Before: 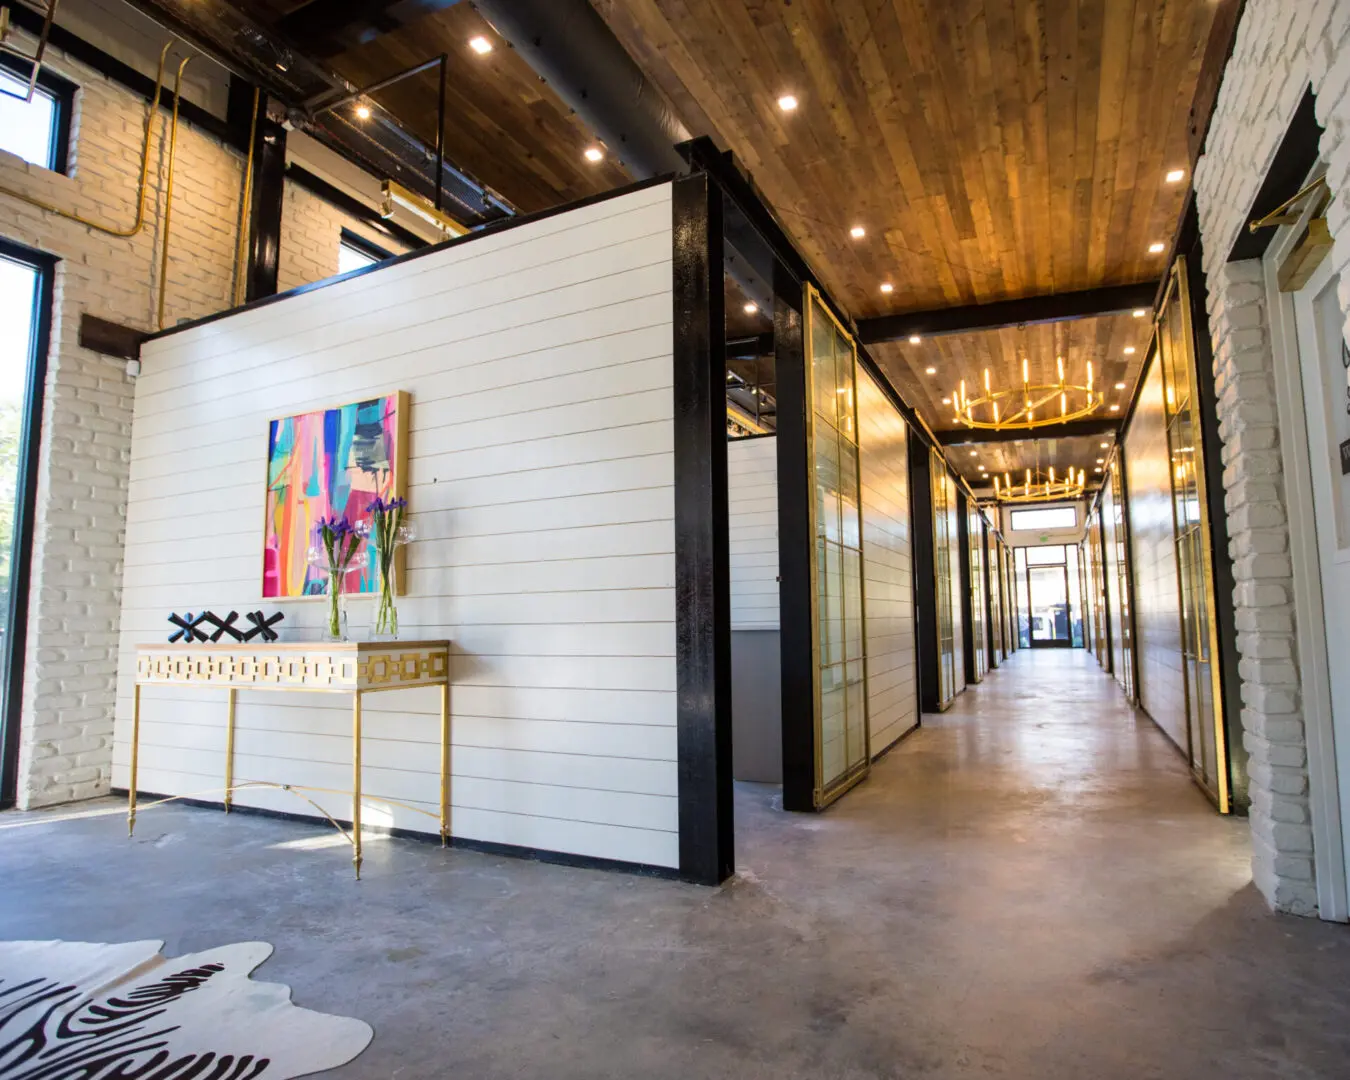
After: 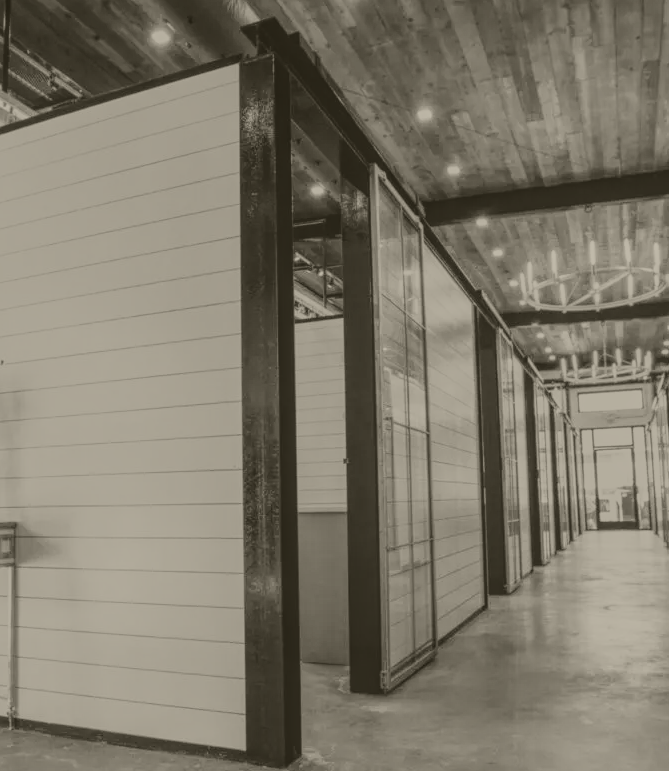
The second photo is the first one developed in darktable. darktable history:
white balance: red 1.08, blue 0.791
local contrast: highlights 74%, shadows 55%, detail 176%, midtone range 0.207
crop: left 32.075%, top 10.976%, right 18.355%, bottom 17.596%
colorize: hue 41.44°, saturation 22%, source mix 60%, lightness 10.61%
base curve: curves: ch0 [(0, 0) (0.028, 0.03) (0.121, 0.232) (0.46, 0.748) (0.859, 0.968) (1, 1)], preserve colors none
